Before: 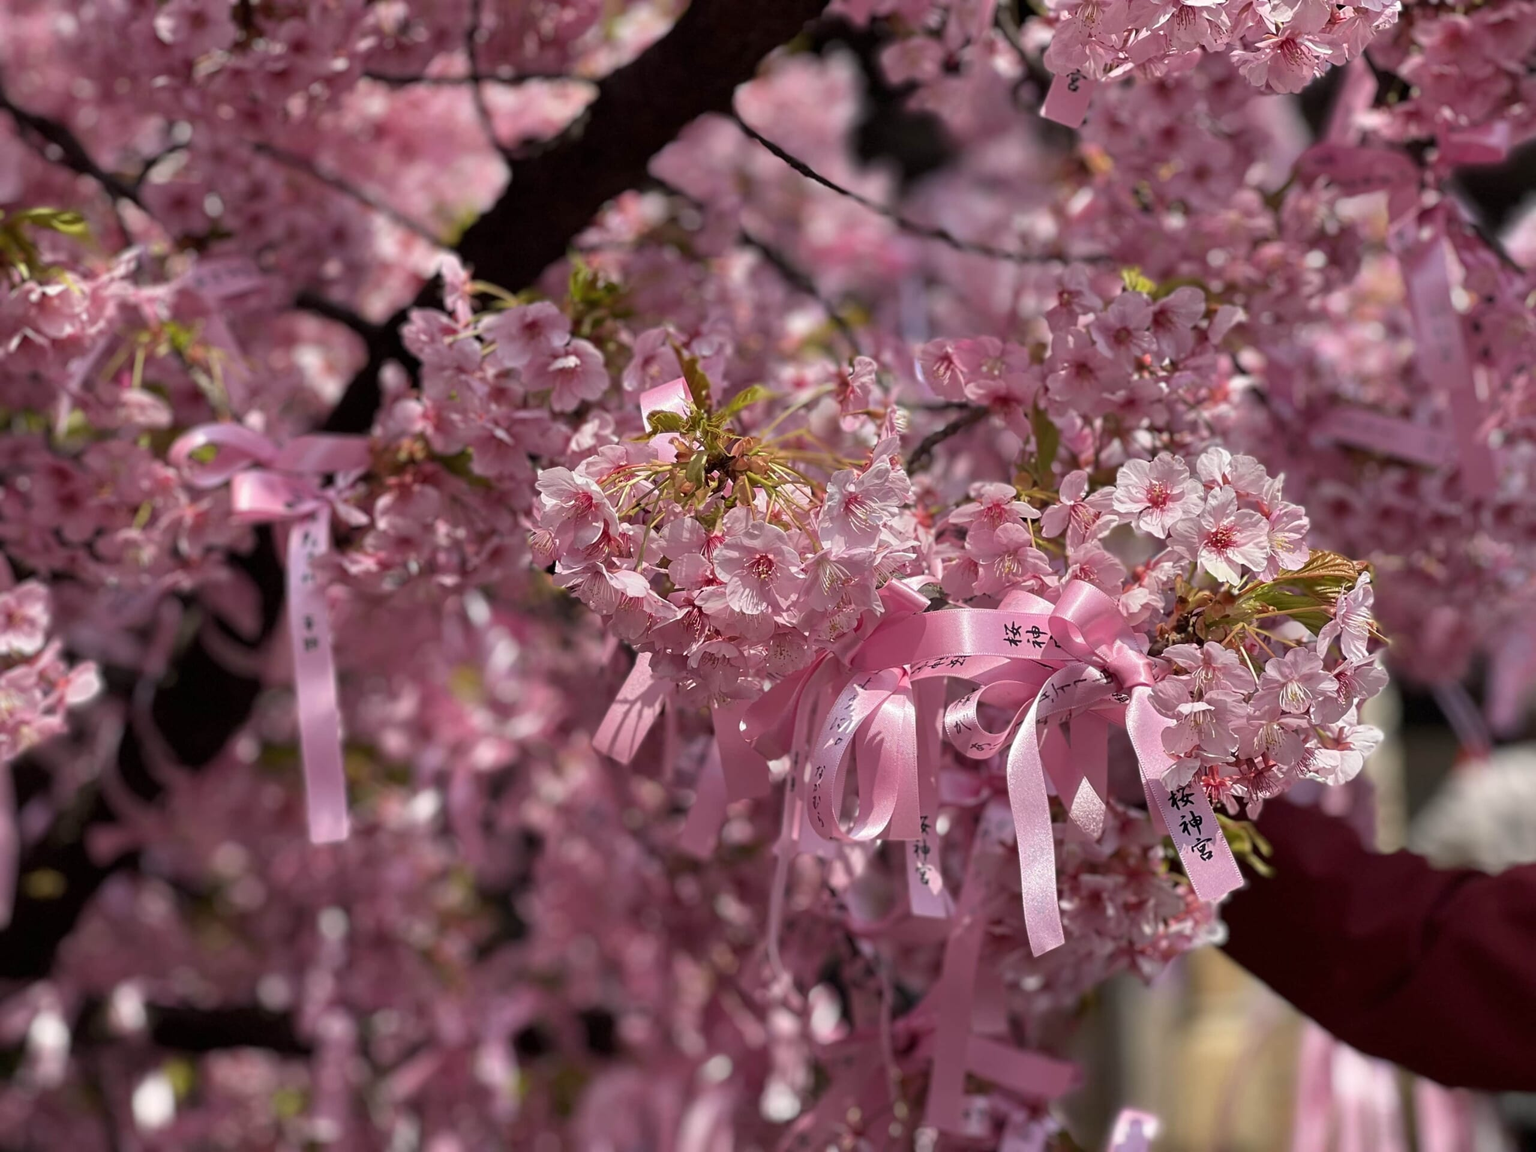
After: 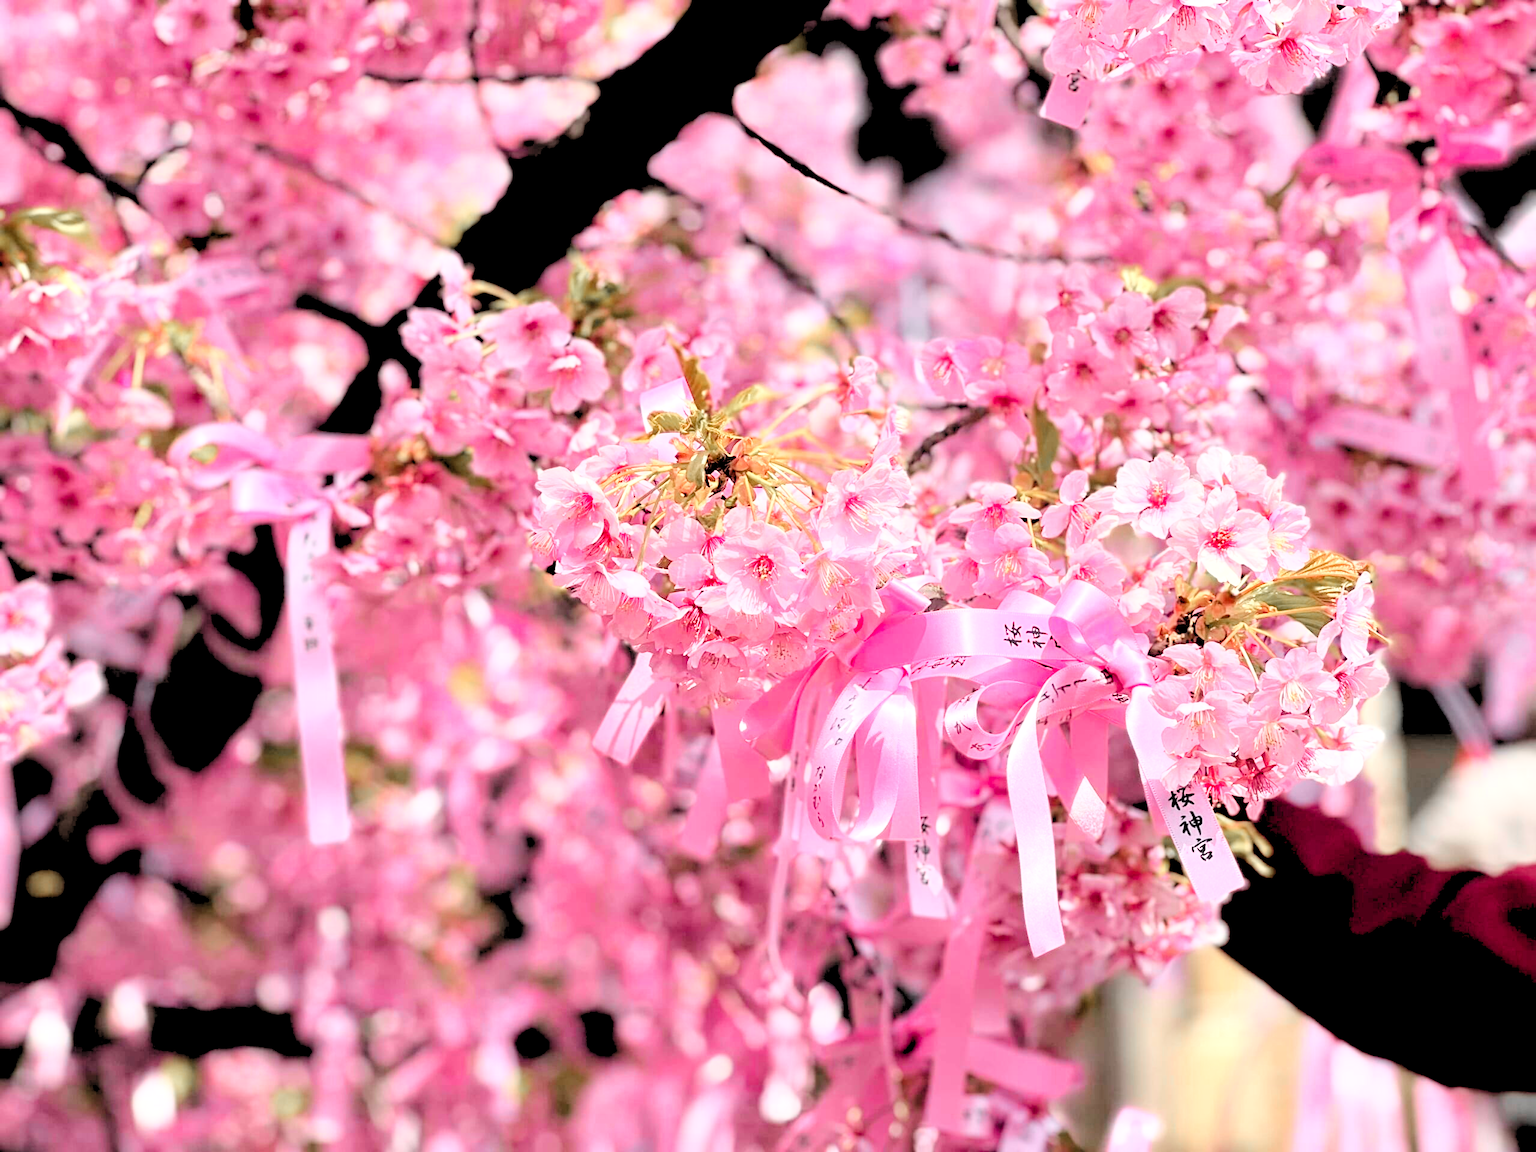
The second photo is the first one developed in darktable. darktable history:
levels: levels [0.072, 0.414, 0.976]
base curve: curves: ch0 [(0, 0) (0.012, 0.01) (0.073, 0.168) (0.31, 0.711) (0.645, 0.957) (1, 1)], preserve colors average RGB
color zones: curves: ch1 [(0, 0.638) (0.193, 0.442) (0.286, 0.15) (0.429, 0.14) (0.571, 0.142) (0.714, 0.154) (0.857, 0.175) (1, 0.638)]
